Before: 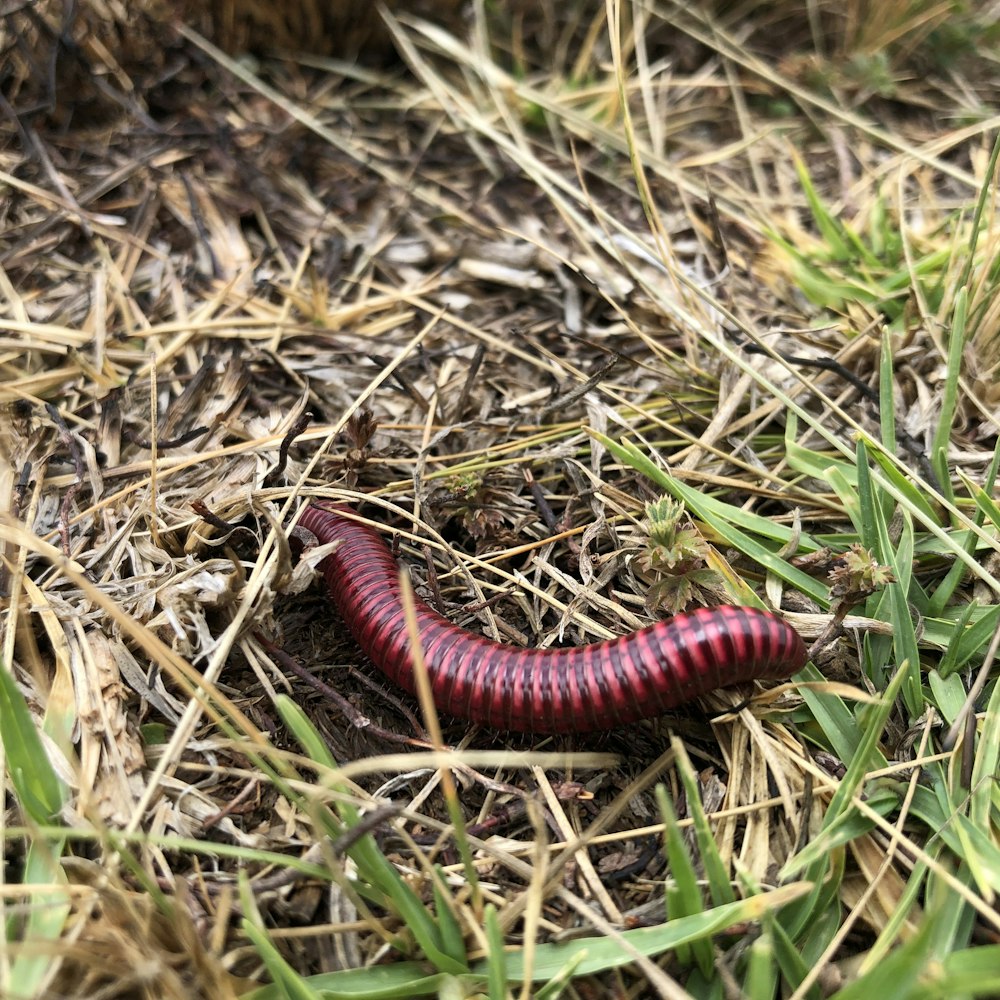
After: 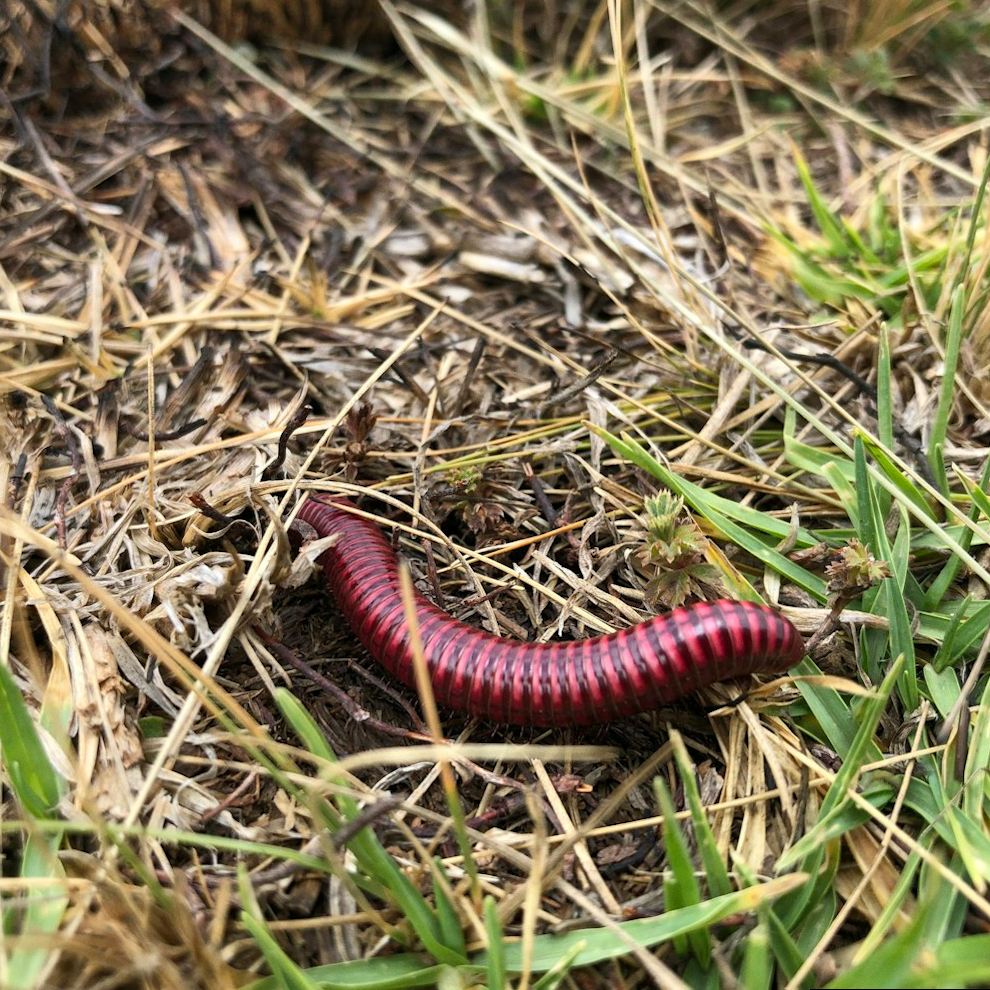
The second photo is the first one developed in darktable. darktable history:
shadows and highlights: shadows 52.34, highlights -28.23, soften with gaussian
rotate and perspective: rotation 0.174°, lens shift (vertical) 0.013, lens shift (horizontal) 0.019, shear 0.001, automatic cropping original format, crop left 0.007, crop right 0.991, crop top 0.016, crop bottom 0.997
grain: coarseness 0.09 ISO, strength 10%
